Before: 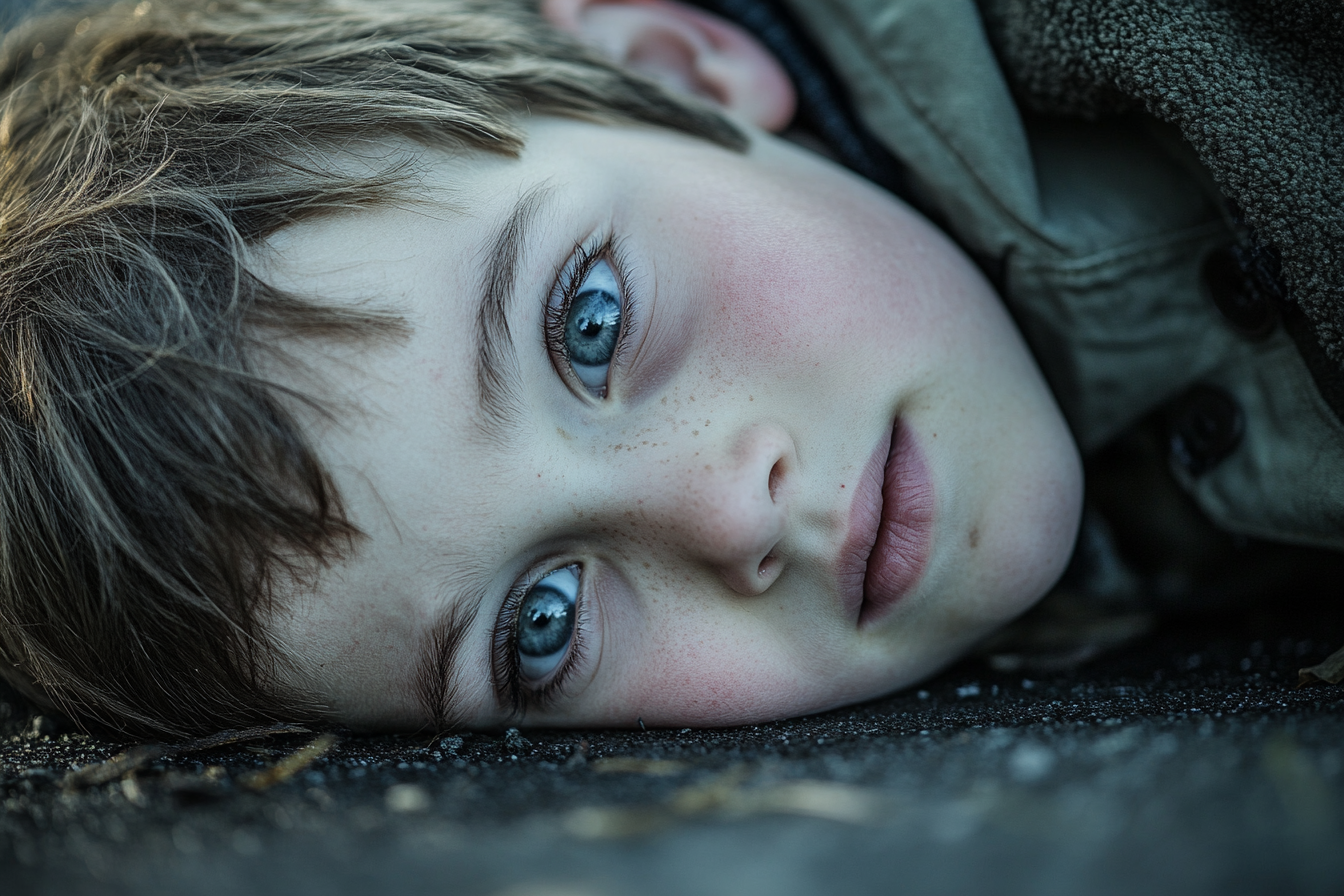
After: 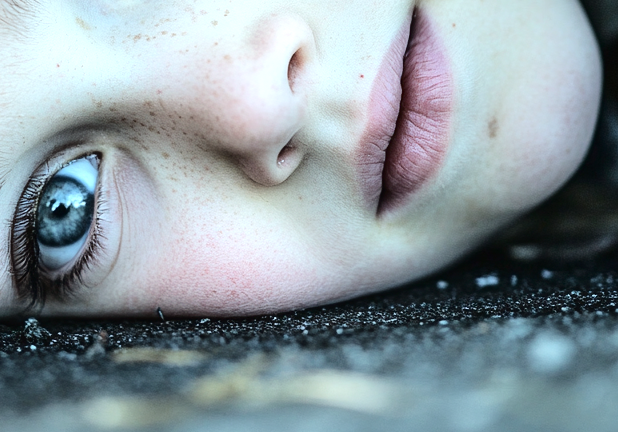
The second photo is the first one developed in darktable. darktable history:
exposure: black level correction 0, exposure 1.104 EV, compensate highlight preservation false
crop: left 35.818%, top 45.815%, right 18.165%, bottom 5.895%
tone curve: curves: ch0 [(0, 0) (0.003, 0.013) (0.011, 0.016) (0.025, 0.021) (0.044, 0.029) (0.069, 0.039) (0.1, 0.056) (0.136, 0.085) (0.177, 0.14) (0.224, 0.201) (0.277, 0.28) (0.335, 0.372) (0.399, 0.475) (0.468, 0.567) (0.543, 0.643) (0.623, 0.722) (0.709, 0.801) (0.801, 0.859) (0.898, 0.927) (1, 1)], color space Lab, independent channels, preserve colors none
